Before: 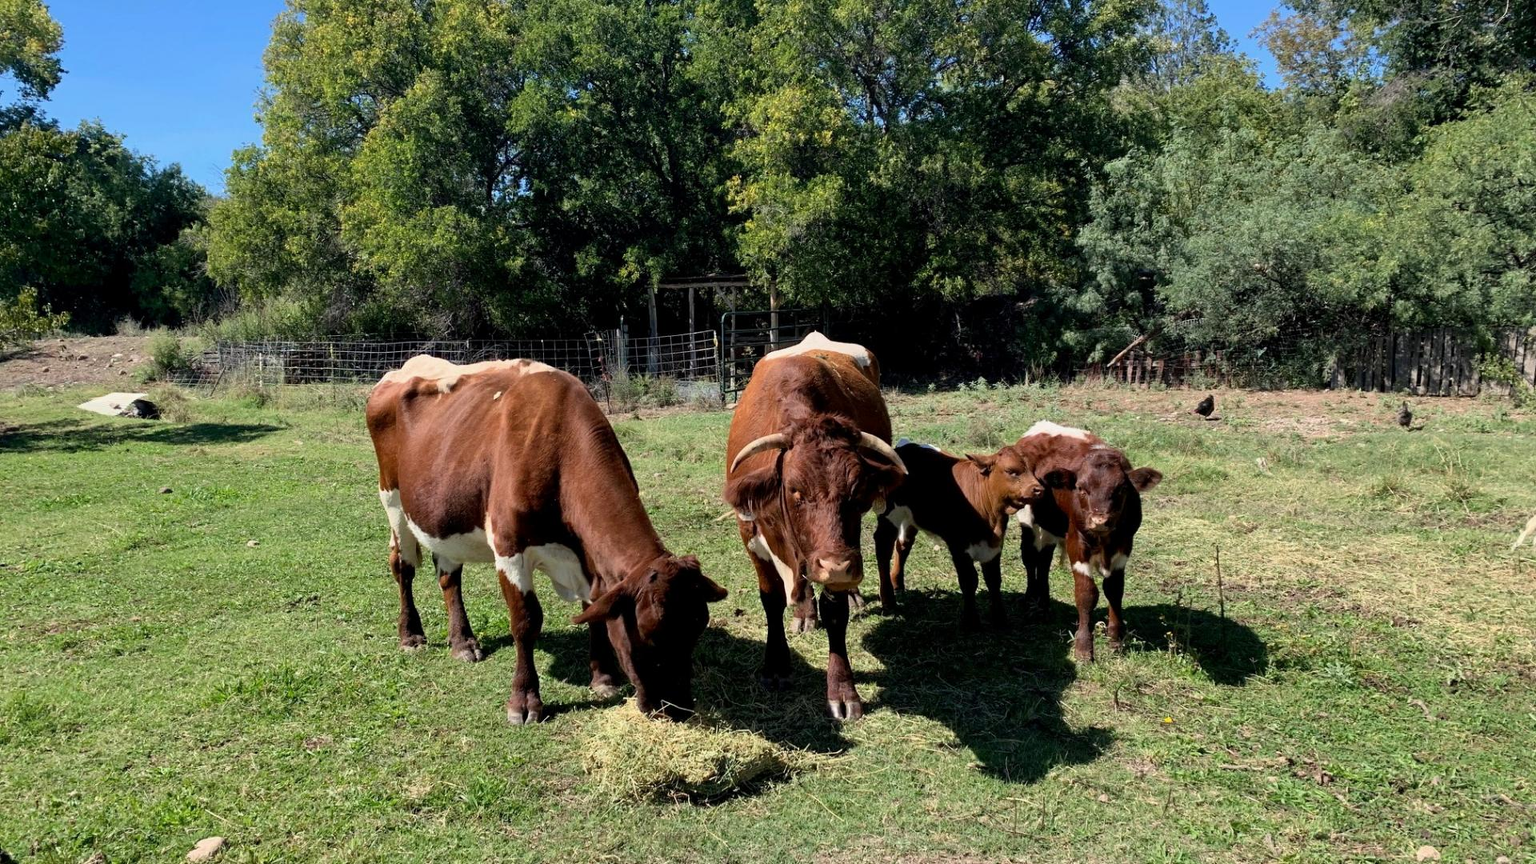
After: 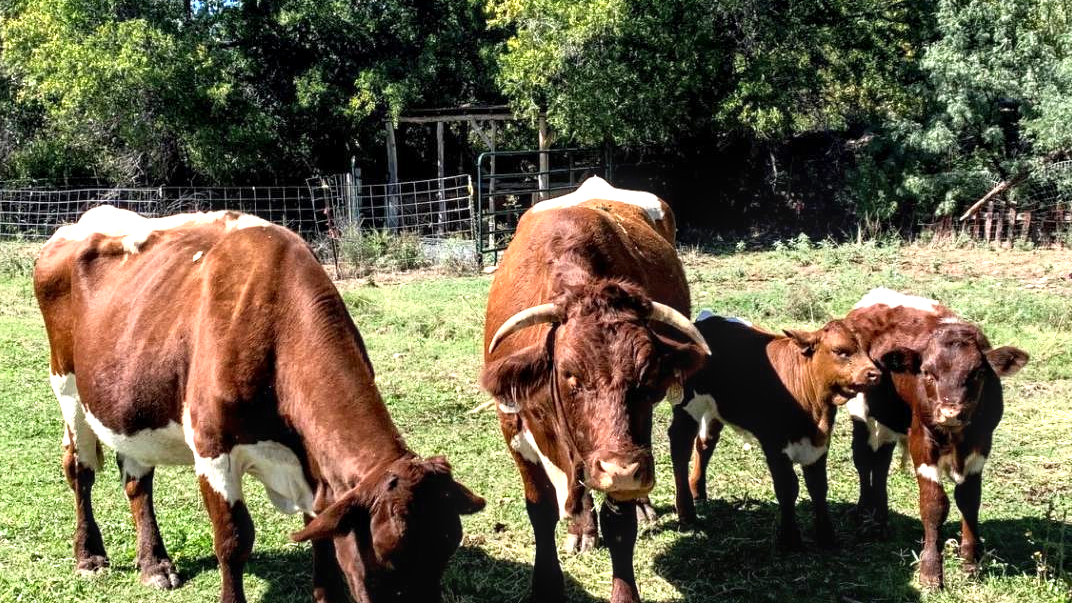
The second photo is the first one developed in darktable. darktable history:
crop and rotate: left 22.13%, top 22.054%, right 22.026%, bottom 22.102%
exposure: black level correction 0, exposure 0.95 EV, compensate exposure bias true, compensate highlight preservation false
shadows and highlights: shadows 0, highlights 40
local contrast: detail 130%
tone equalizer: on, module defaults
